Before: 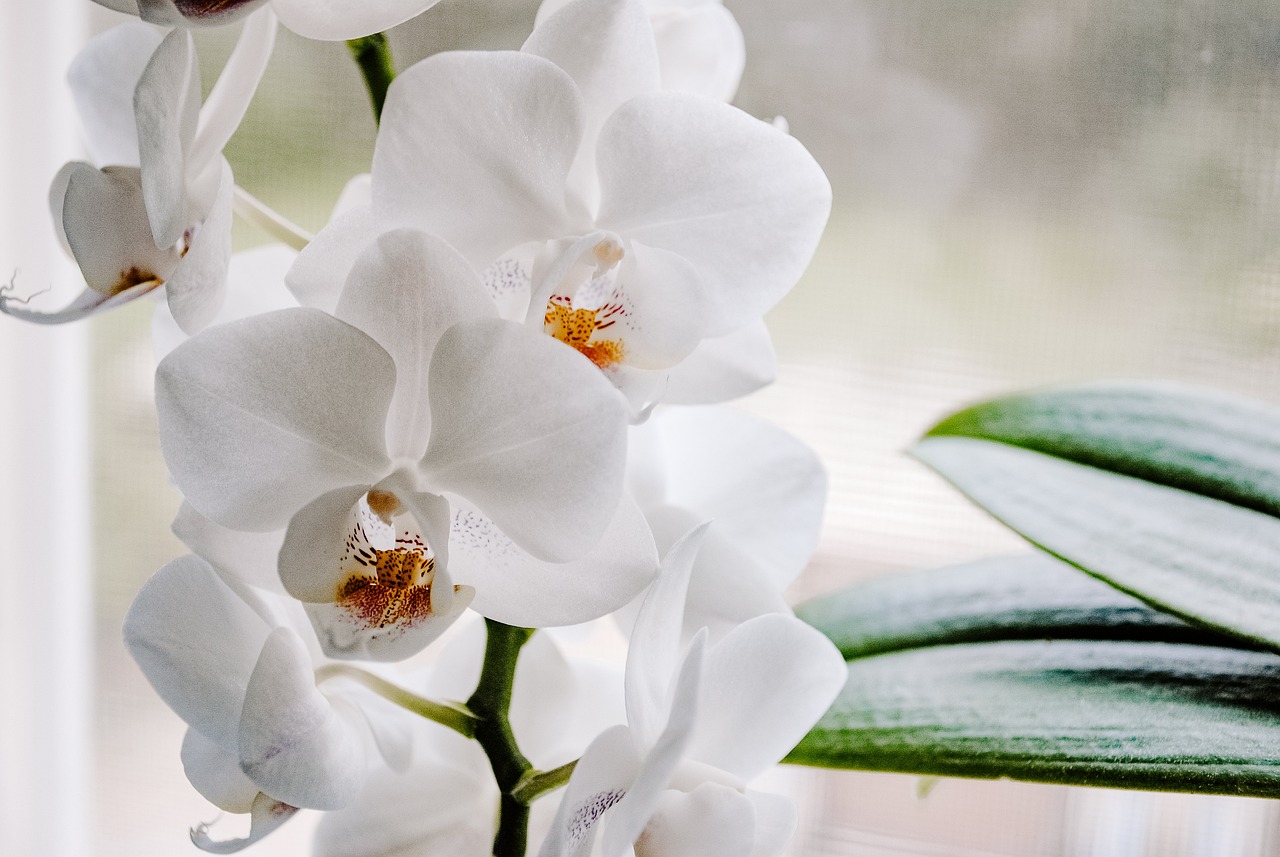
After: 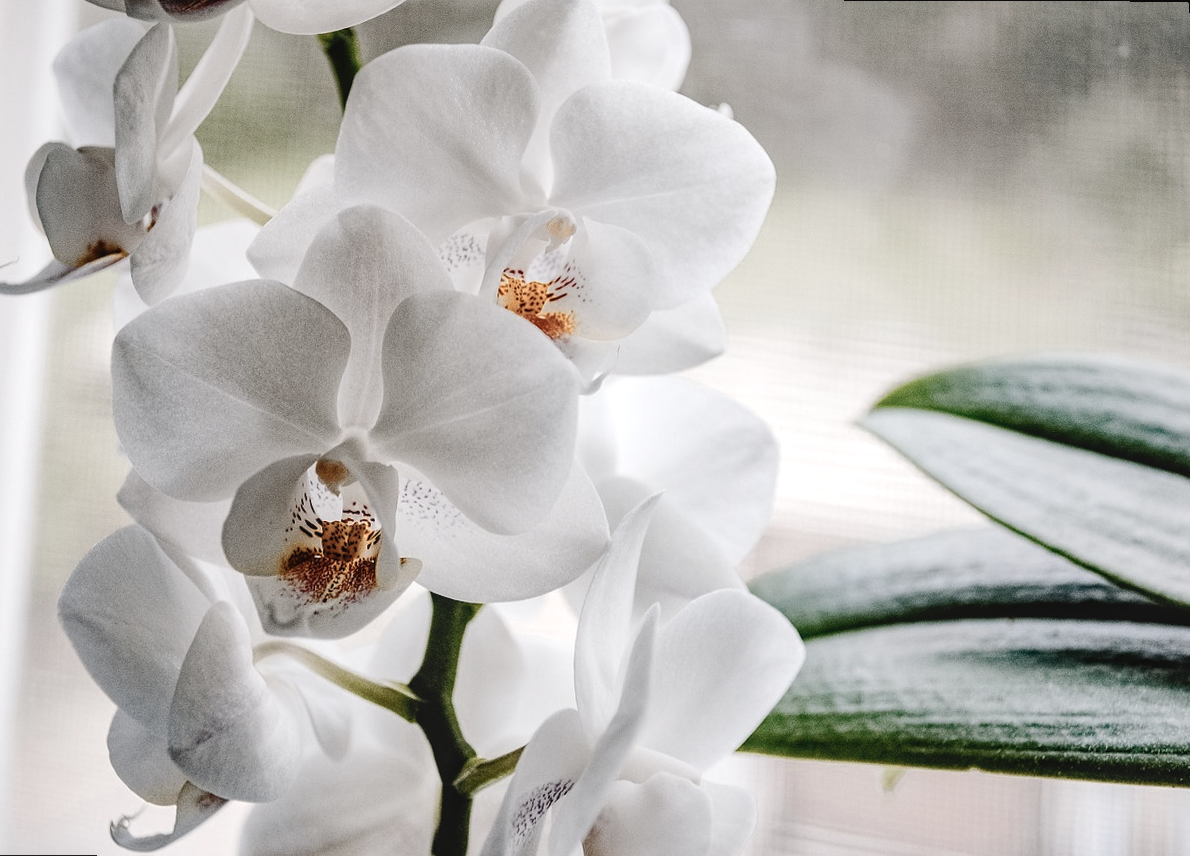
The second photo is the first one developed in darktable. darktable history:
color balance rgb: perceptual saturation grading › highlights -31.88%, perceptual saturation grading › mid-tones 5.8%, perceptual saturation grading › shadows 18.12%, perceptual brilliance grading › highlights 3.62%, perceptual brilliance grading › mid-tones -18.12%, perceptual brilliance grading › shadows -41.3%
color zones: curves: ch0 [(0.018, 0.548) (0.224, 0.64) (0.425, 0.447) (0.675, 0.575) (0.732, 0.579)]; ch1 [(0.066, 0.487) (0.25, 0.5) (0.404, 0.43) (0.75, 0.421) (0.956, 0.421)]; ch2 [(0.044, 0.561) (0.215, 0.465) (0.399, 0.544) (0.465, 0.548) (0.614, 0.447) (0.724, 0.43) (0.882, 0.623) (0.956, 0.632)]
local contrast: detail 110%
rotate and perspective: rotation 0.215°, lens shift (vertical) -0.139, crop left 0.069, crop right 0.939, crop top 0.002, crop bottom 0.996
